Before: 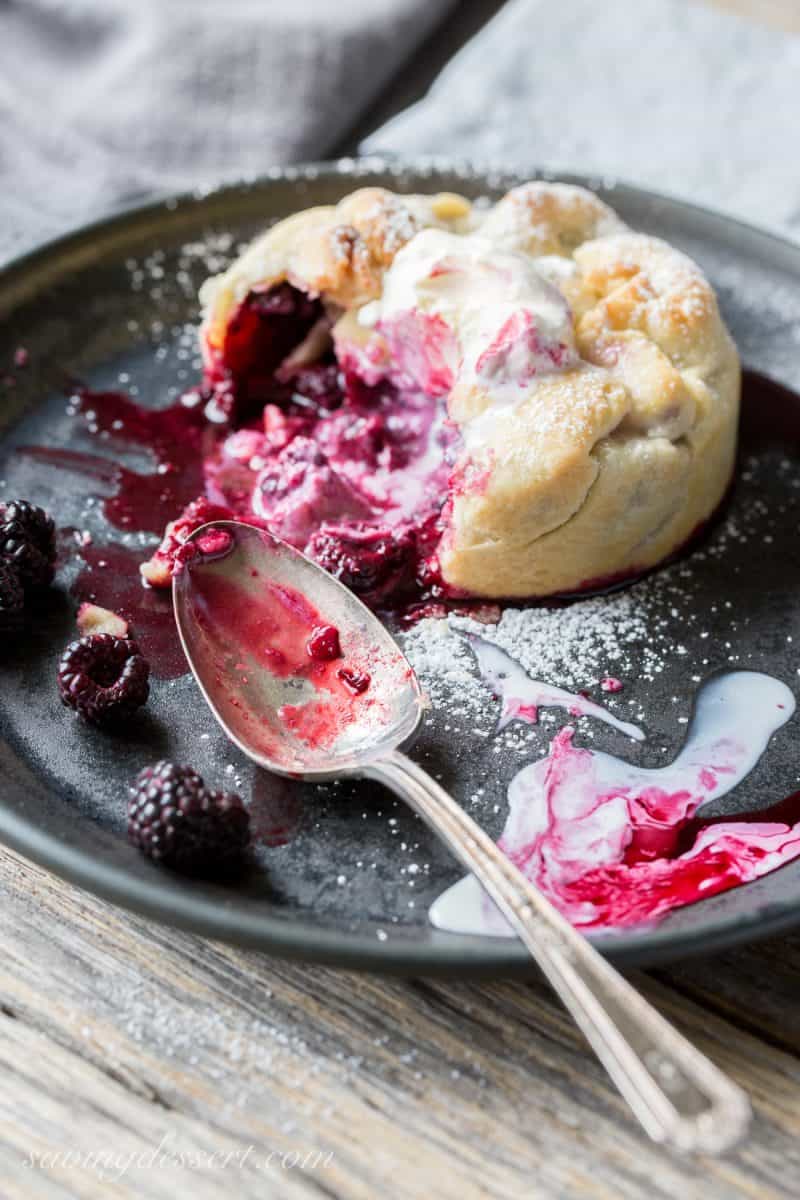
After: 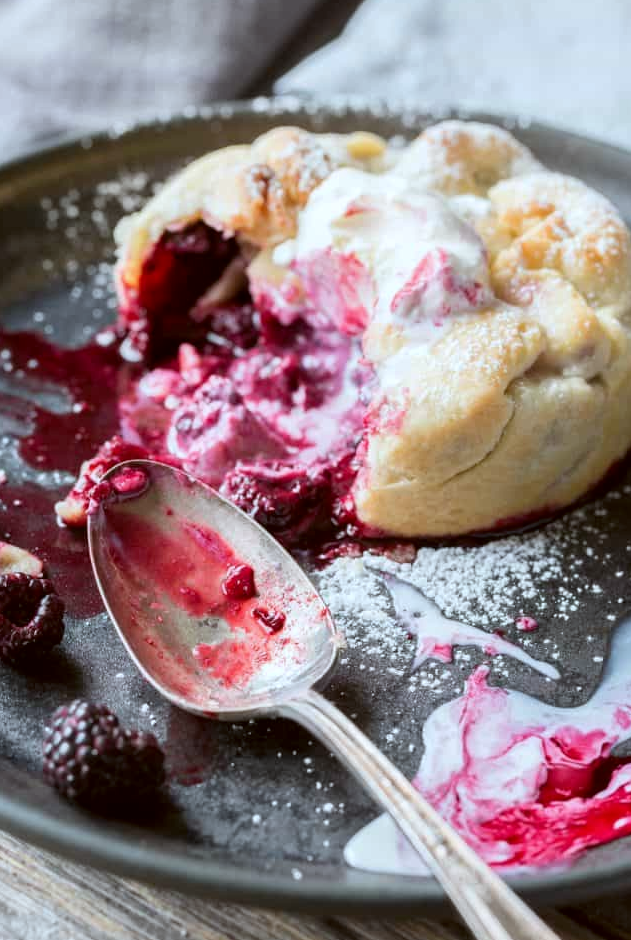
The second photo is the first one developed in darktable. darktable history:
crop and rotate: left 10.651%, top 5.118%, right 10.395%, bottom 16.476%
color correction: highlights a* -3.14, highlights b* -6.85, shadows a* 2.93, shadows b* 5.6
